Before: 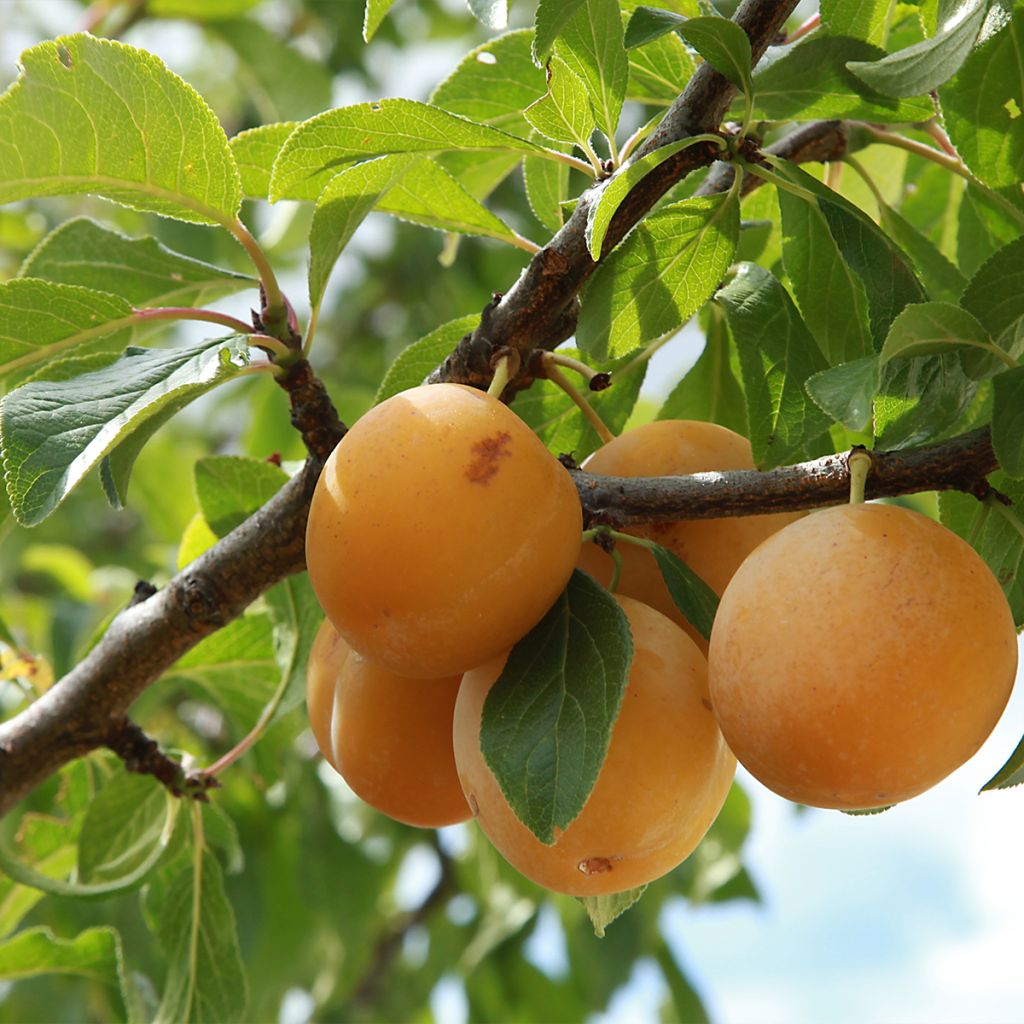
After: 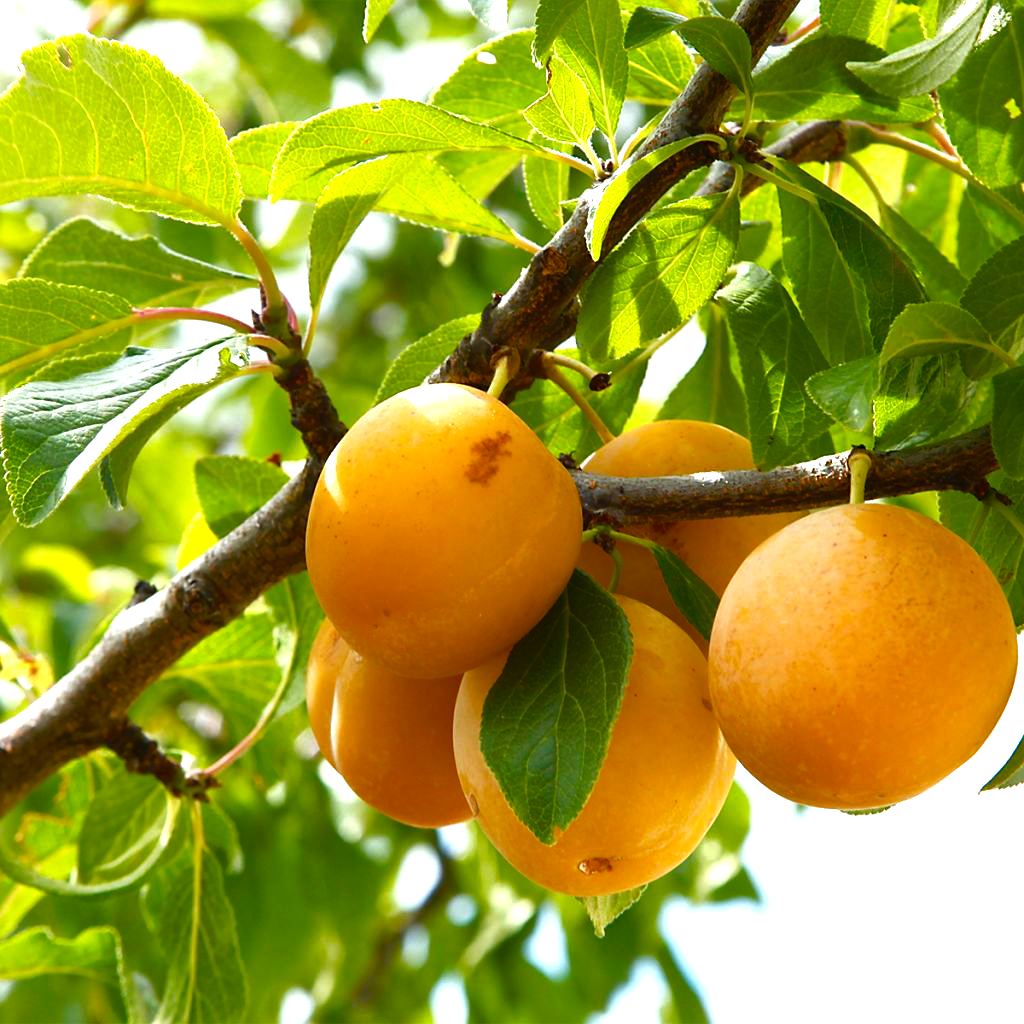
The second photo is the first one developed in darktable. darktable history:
color balance rgb: linear chroma grading › global chroma 18.432%, perceptual saturation grading › global saturation 20%, perceptual saturation grading › highlights -50.014%, perceptual saturation grading › shadows 30.012%, perceptual brilliance grading › global brilliance 12.396%, perceptual brilliance grading › highlights 15.325%, global vibrance 25.261%
